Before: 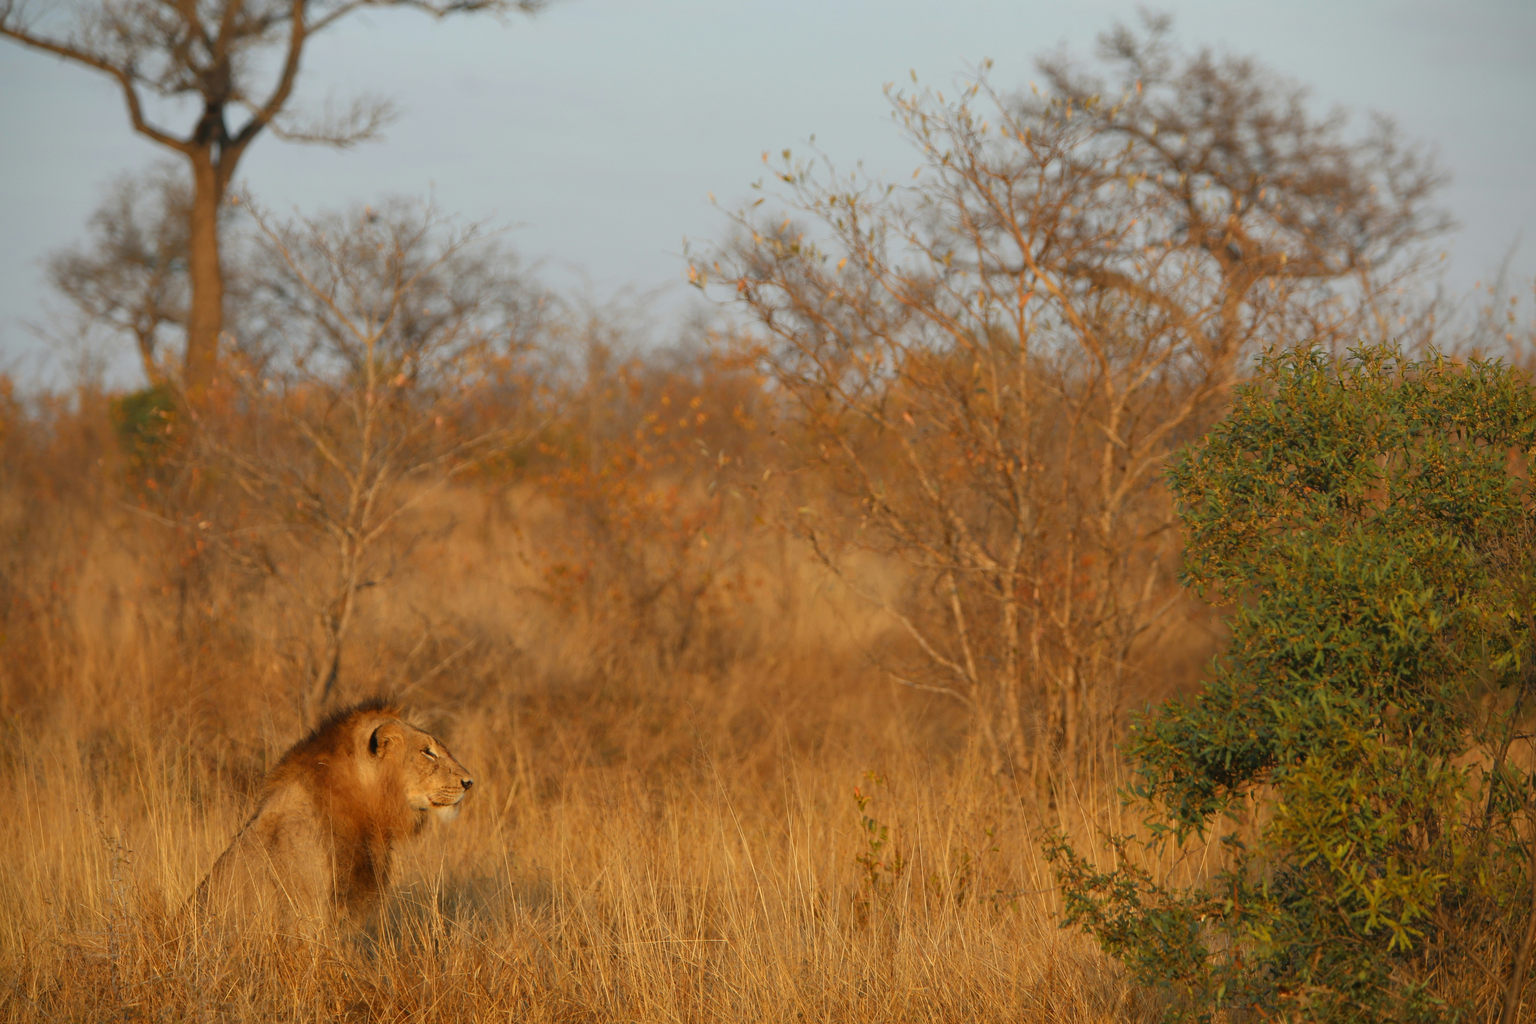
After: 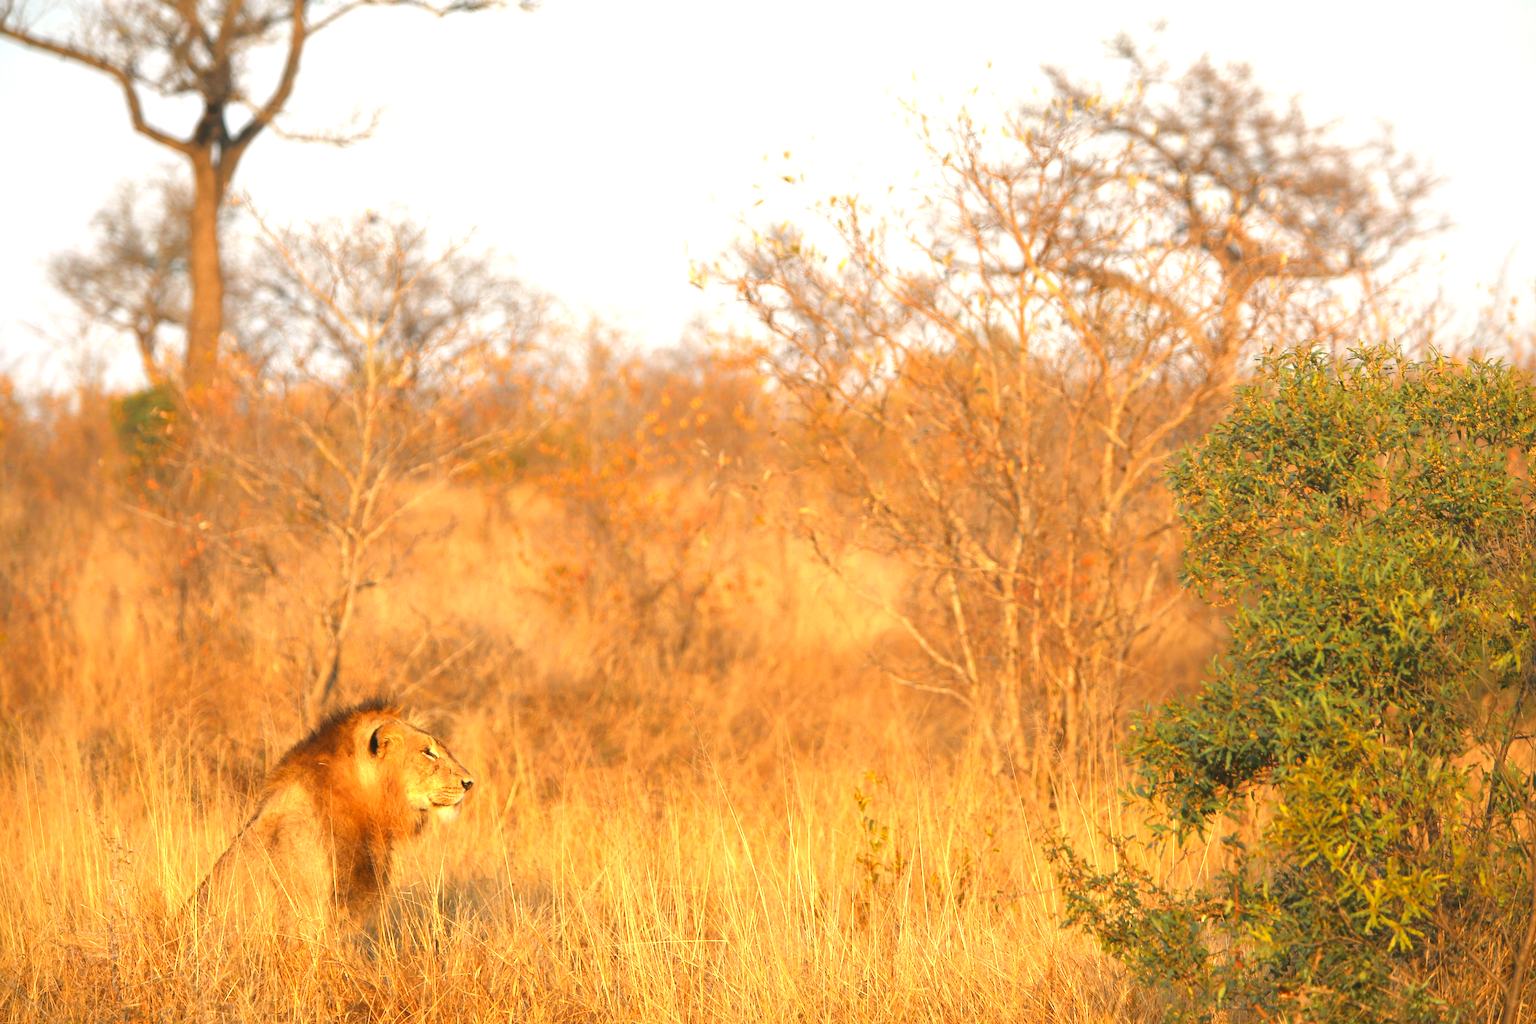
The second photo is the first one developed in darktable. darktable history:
exposure: black level correction 0, exposure 1.5 EV, compensate exposure bias true, compensate highlight preservation false
color correction: highlights a* 3.84, highlights b* 5.07
